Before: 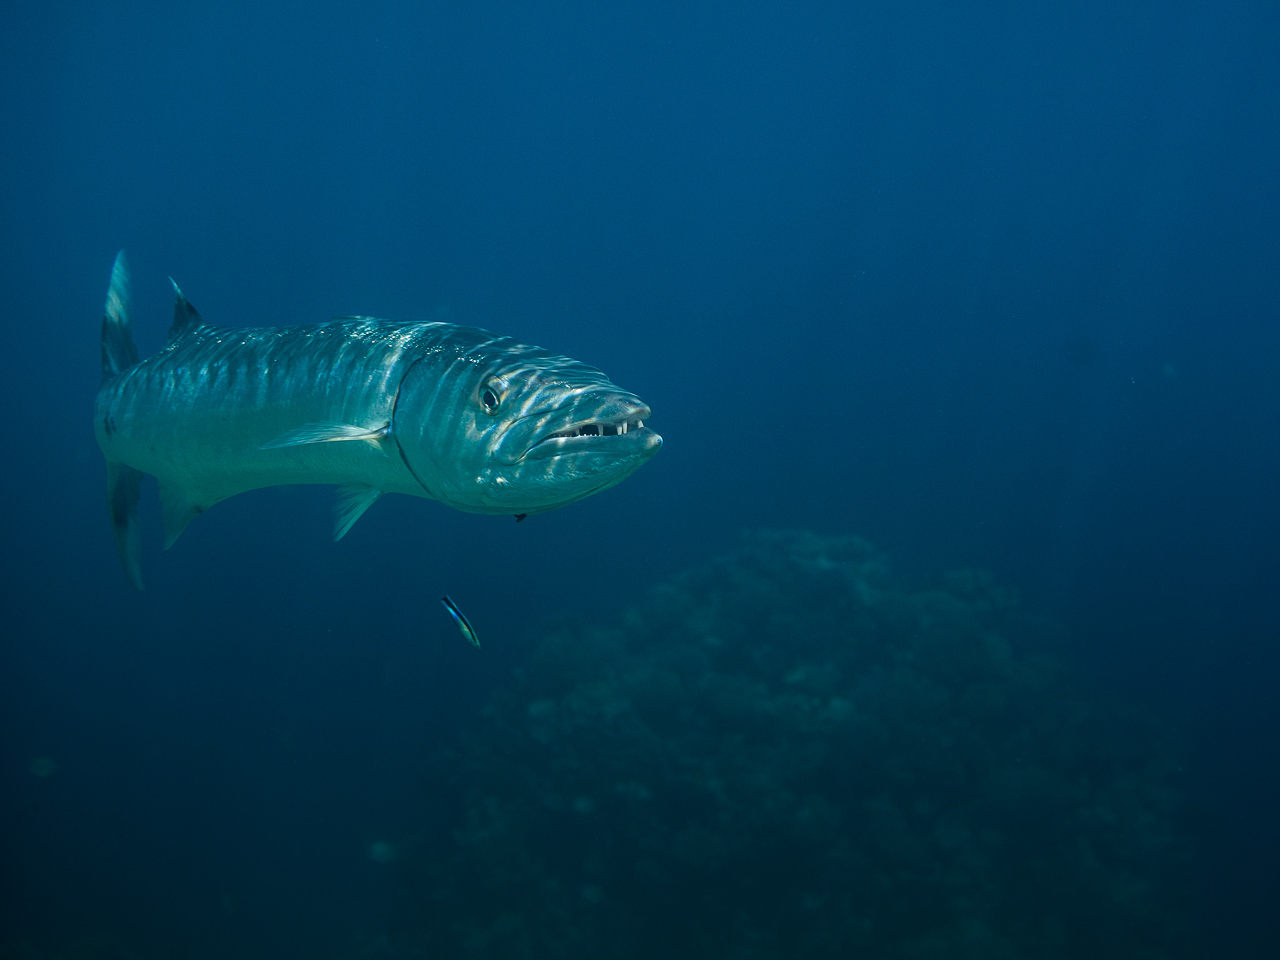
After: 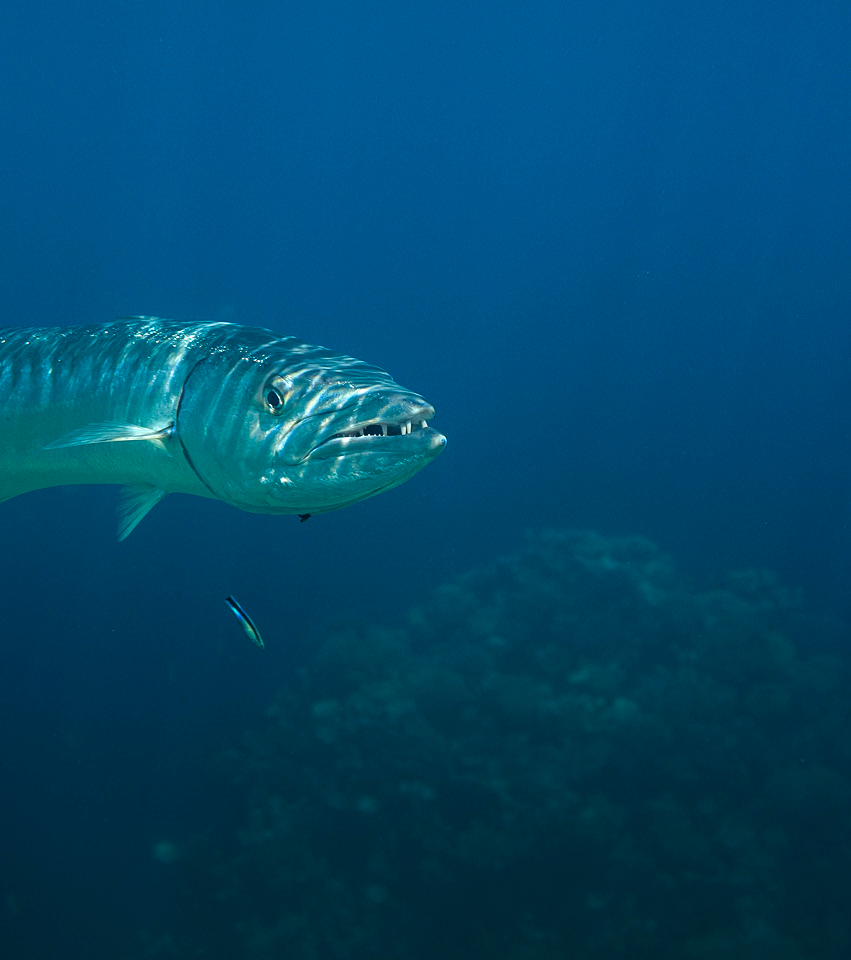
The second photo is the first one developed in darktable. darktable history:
haze removal: compatibility mode true, adaptive false
crop: left 16.899%, right 16.556%
white balance: red 1, blue 1
exposure: black level correction 0, exposure 0.5 EV, compensate highlight preservation false
